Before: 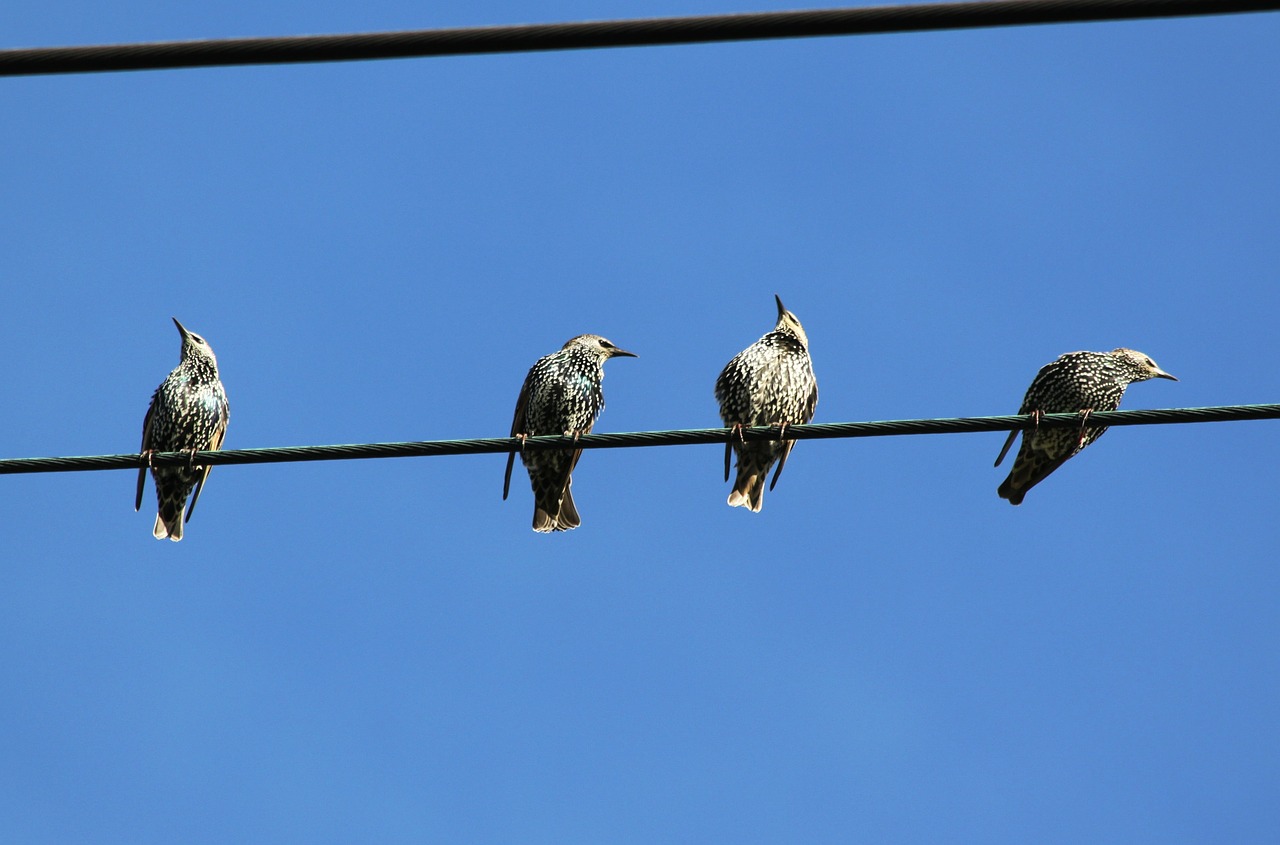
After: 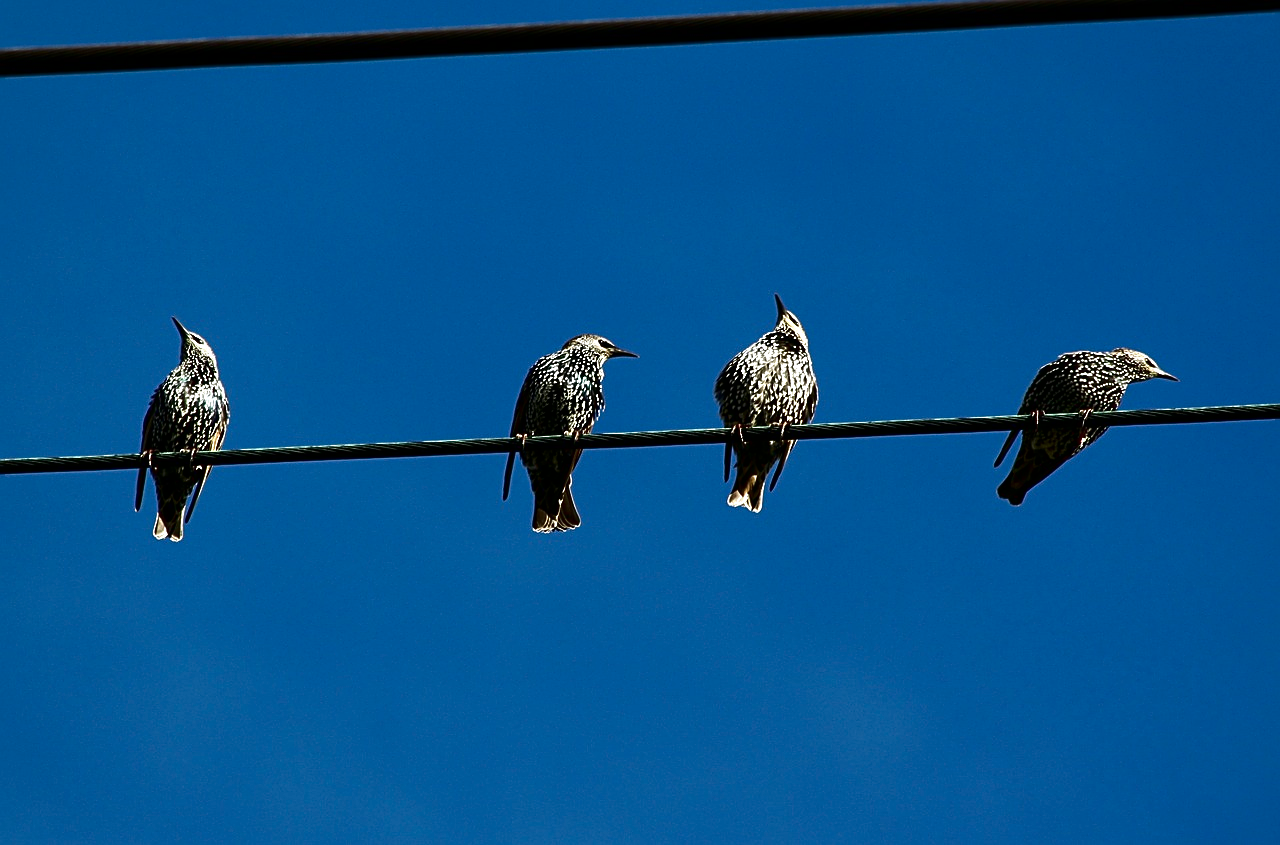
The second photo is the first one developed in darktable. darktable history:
contrast brightness saturation: brightness -0.52
exposure: exposure 0.2 EV, compensate highlight preservation false
sharpen: on, module defaults
